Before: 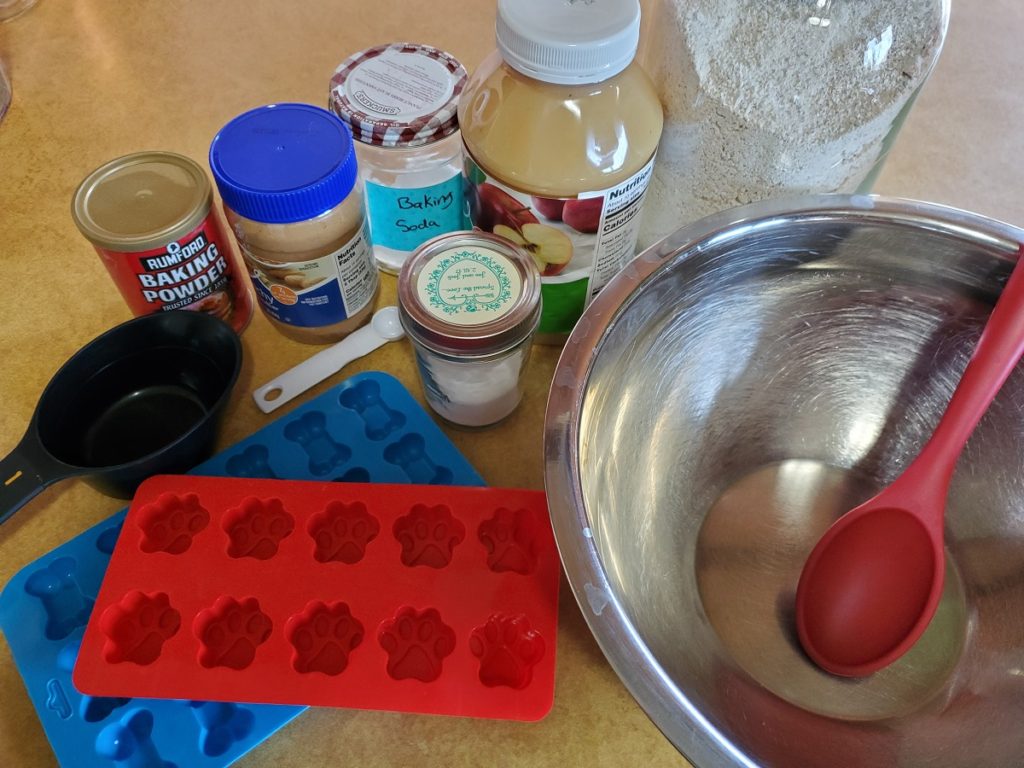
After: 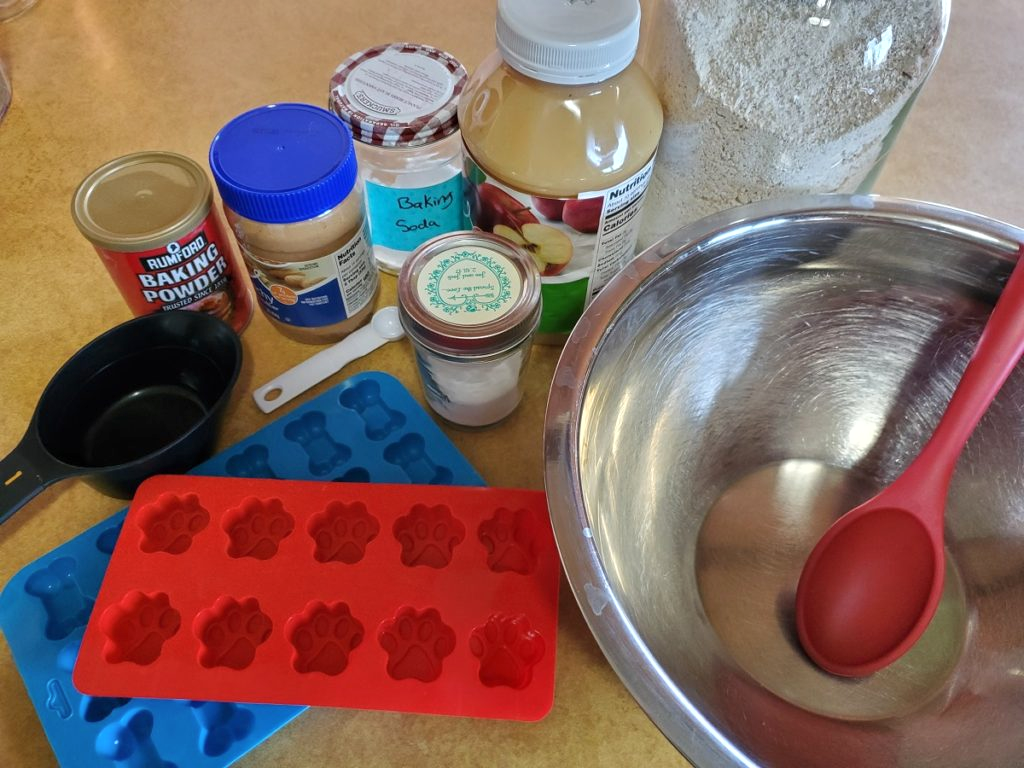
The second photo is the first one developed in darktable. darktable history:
tone equalizer: on, module defaults
exposure: exposure 0.127 EV, compensate highlight preservation false
shadows and highlights: low approximation 0.01, soften with gaussian
